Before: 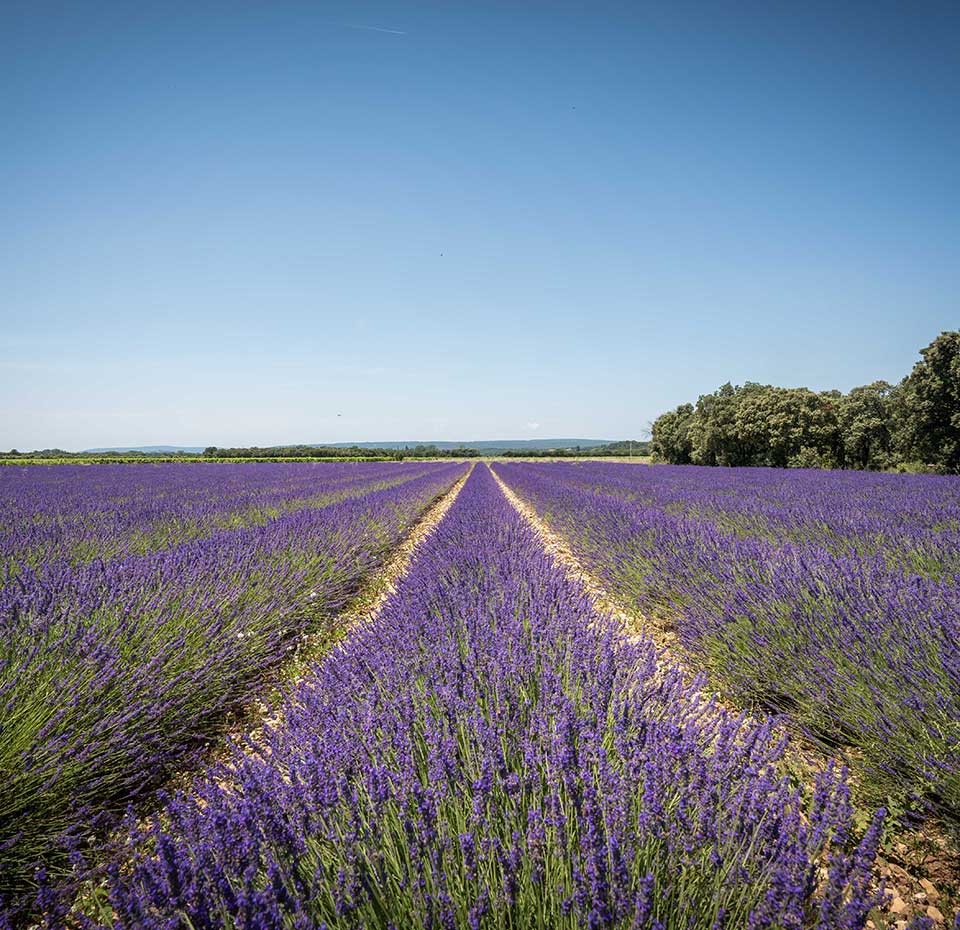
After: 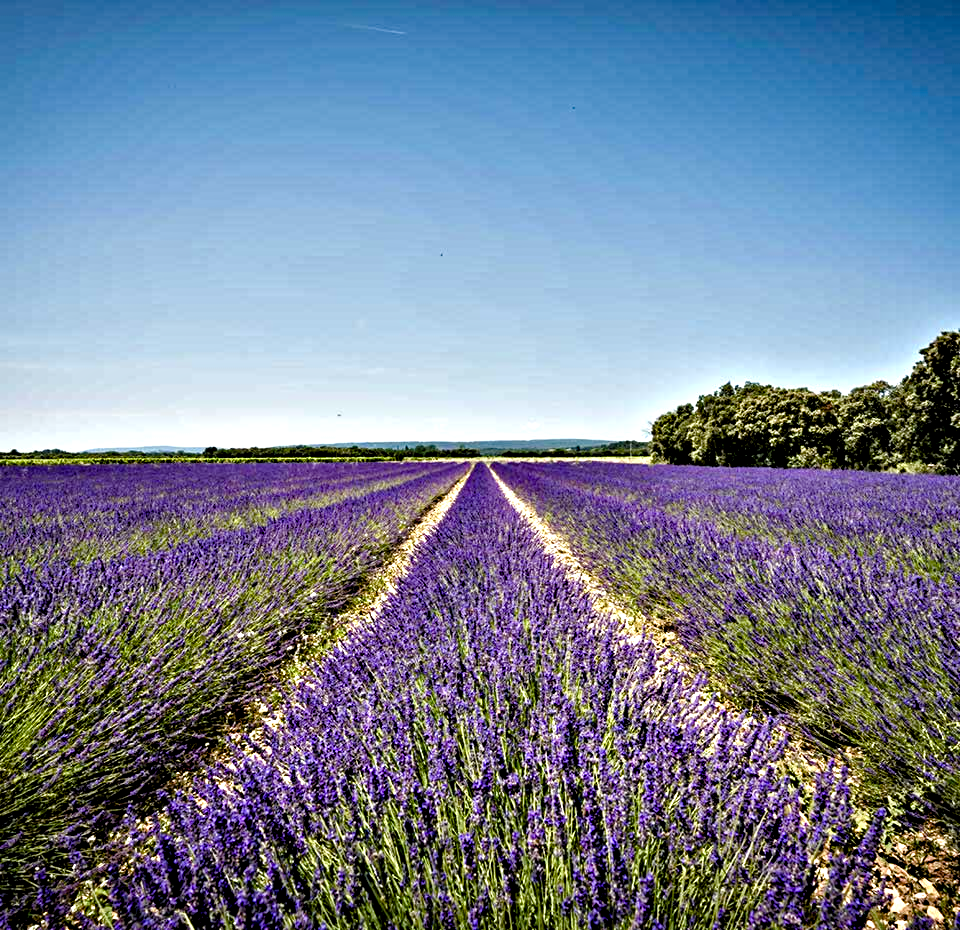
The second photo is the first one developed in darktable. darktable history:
color balance rgb: perceptual saturation grading › global saturation 20%, perceptual saturation grading › highlights -25%, perceptual saturation grading › shadows 50%
contrast equalizer: octaves 7, y [[0.48, 0.654, 0.731, 0.706, 0.772, 0.382], [0.55 ×6], [0 ×6], [0 ×6], [0 ×6]]
